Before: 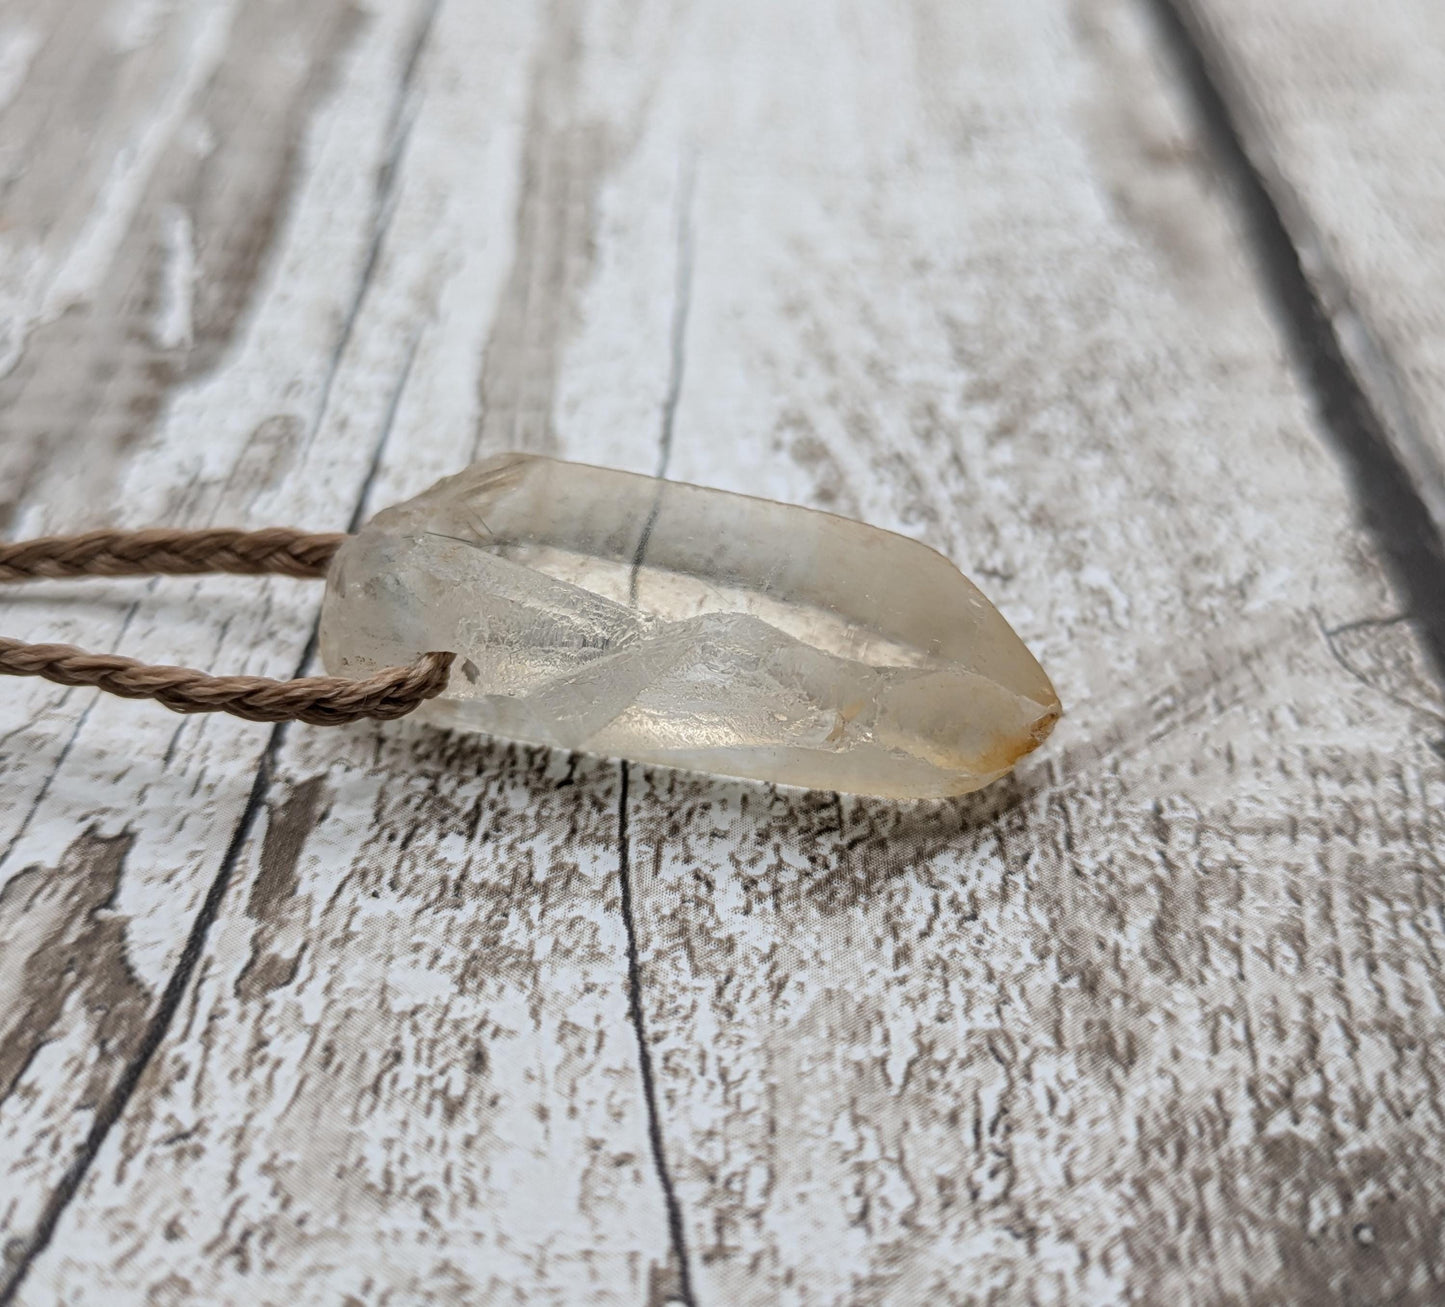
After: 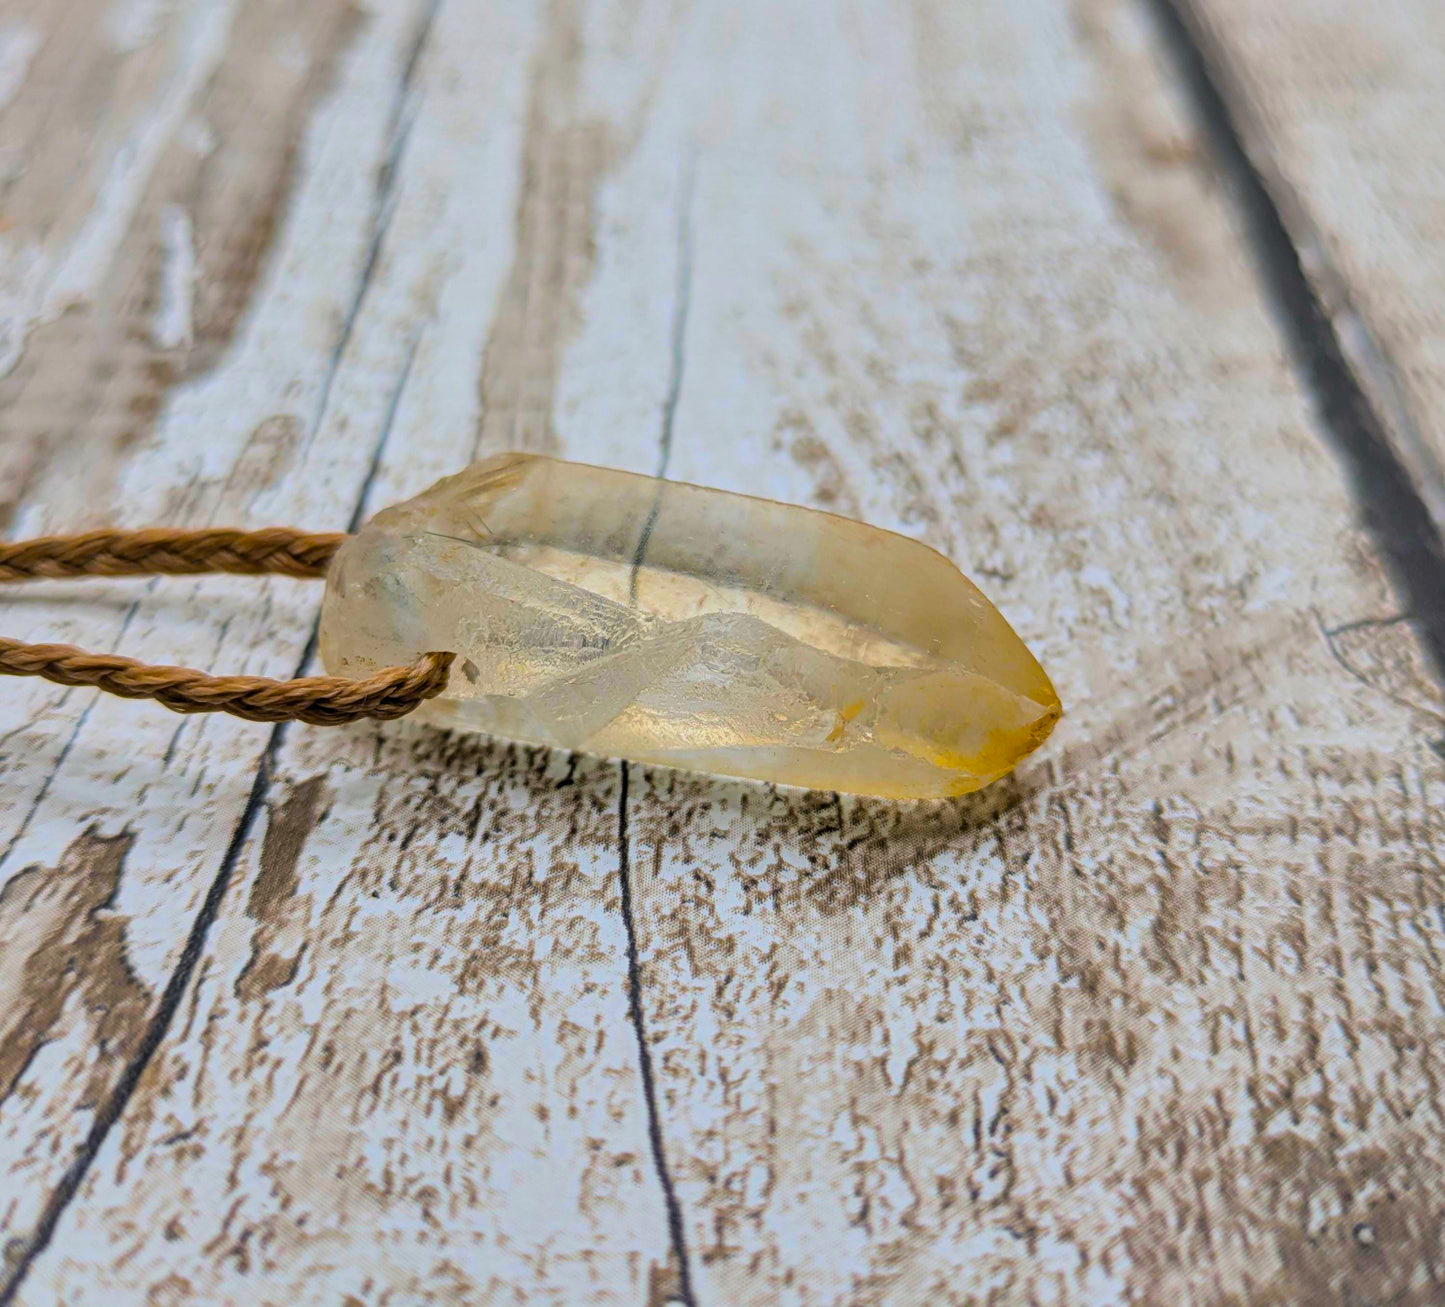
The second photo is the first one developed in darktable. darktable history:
filmic rgb: middle gray luminance 18.23%, black relative exposure -11.18 EV, white relative exposure 3.71 EV, target black luminance 0%, hardness 5.81, latitude 56.73%, contrast 0.964, shadows ↔ highlights balance 49.6%, color science v6 (2022)
color balance rgb: shadows lift › chroma 3.203%, shadows lift › hue 243.1°, global offset › luminance 0.269%, linear chroma grading › shadows 17.755%, linear chroma grading › highlights 60.018%, linear chroma grading › global chroma 49.905%, perceptual saturation grading › global saturation 19.576%, global vibrance 20%
shadows and highlights: shadows 20.78, highlights -36.83, soften with gaussian
exposure: exposure 0.2 EV, compensate highlight preservation false
